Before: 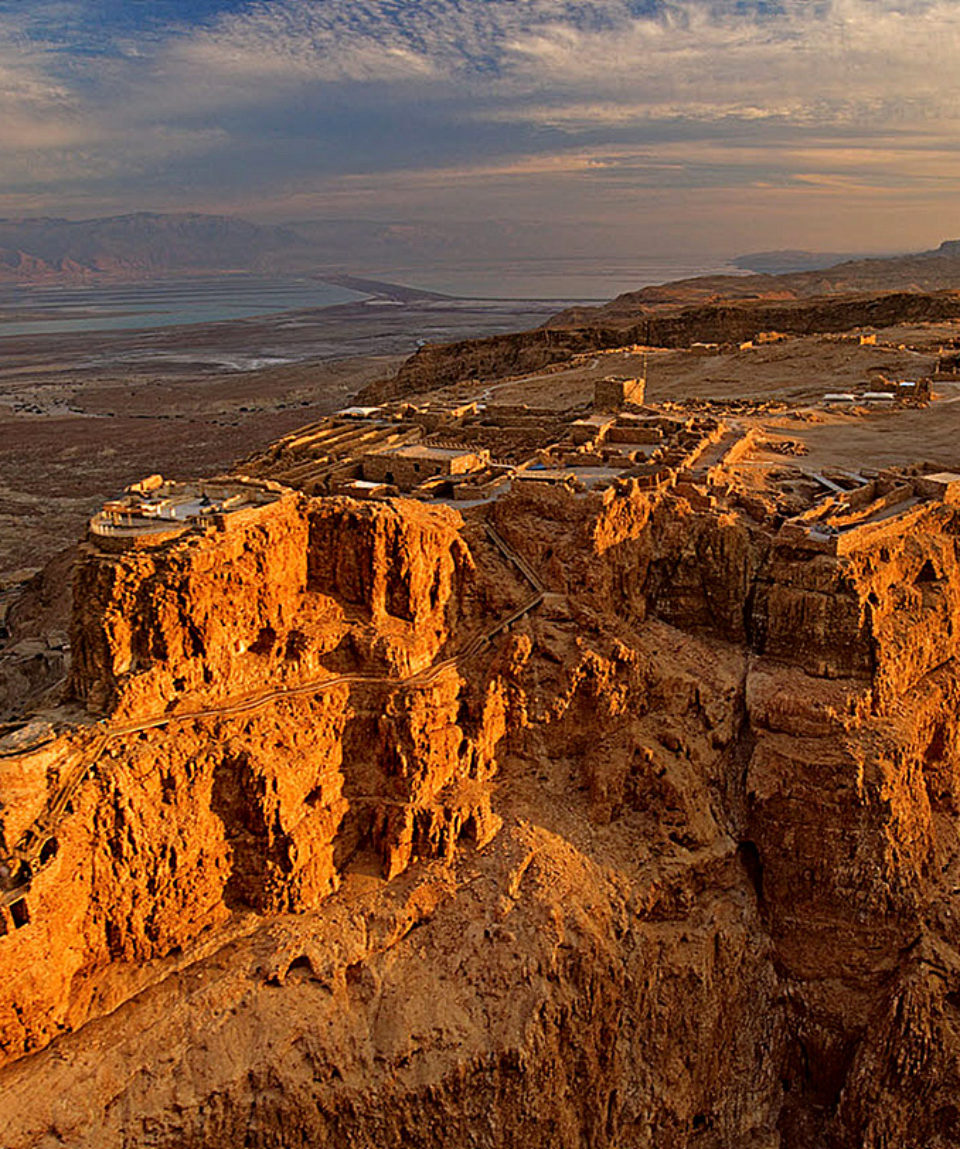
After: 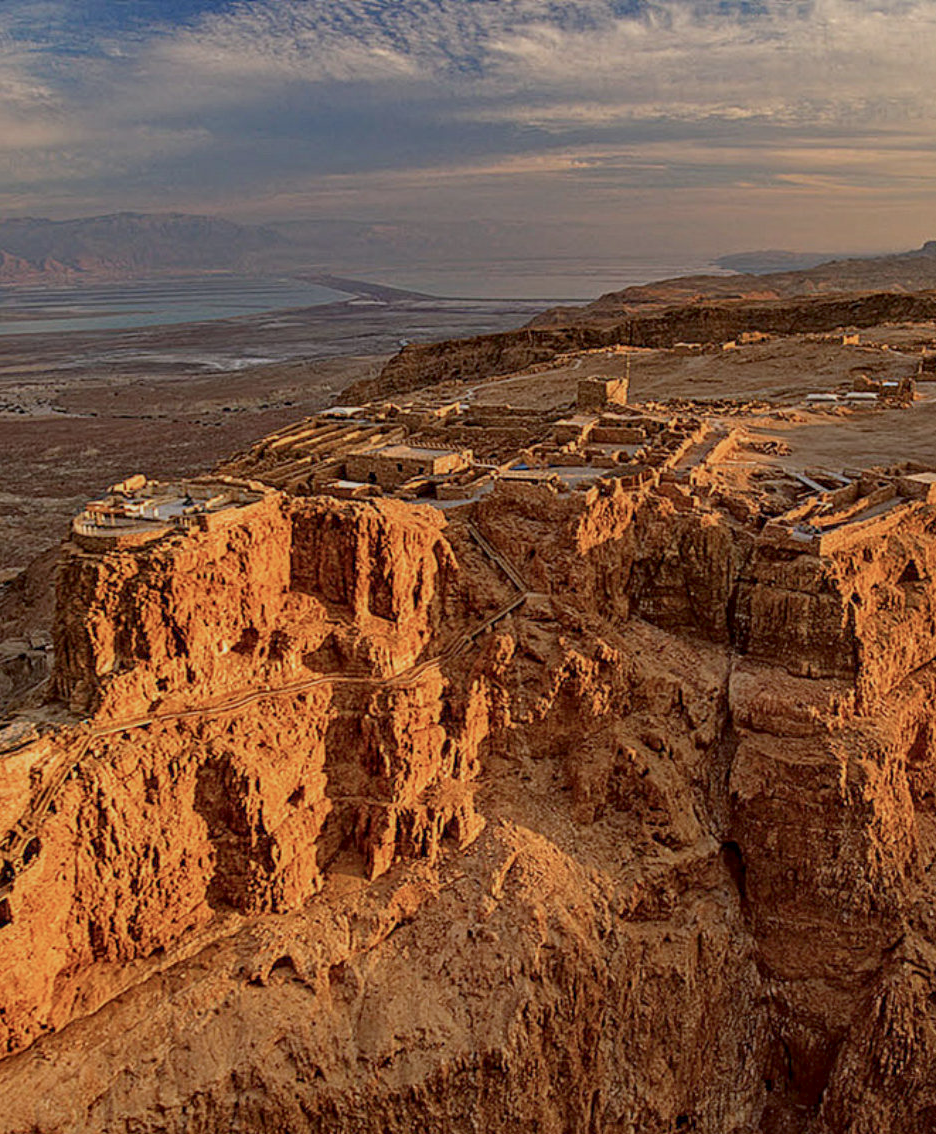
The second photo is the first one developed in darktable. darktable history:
local contrast: detail 130%
crop and rotate: left 1.774%, right 0.633%, bottom 1.28%
contrast brightness saturation: contrast 0.11, saturation -0.17
color balance rgb: contrast -30%
